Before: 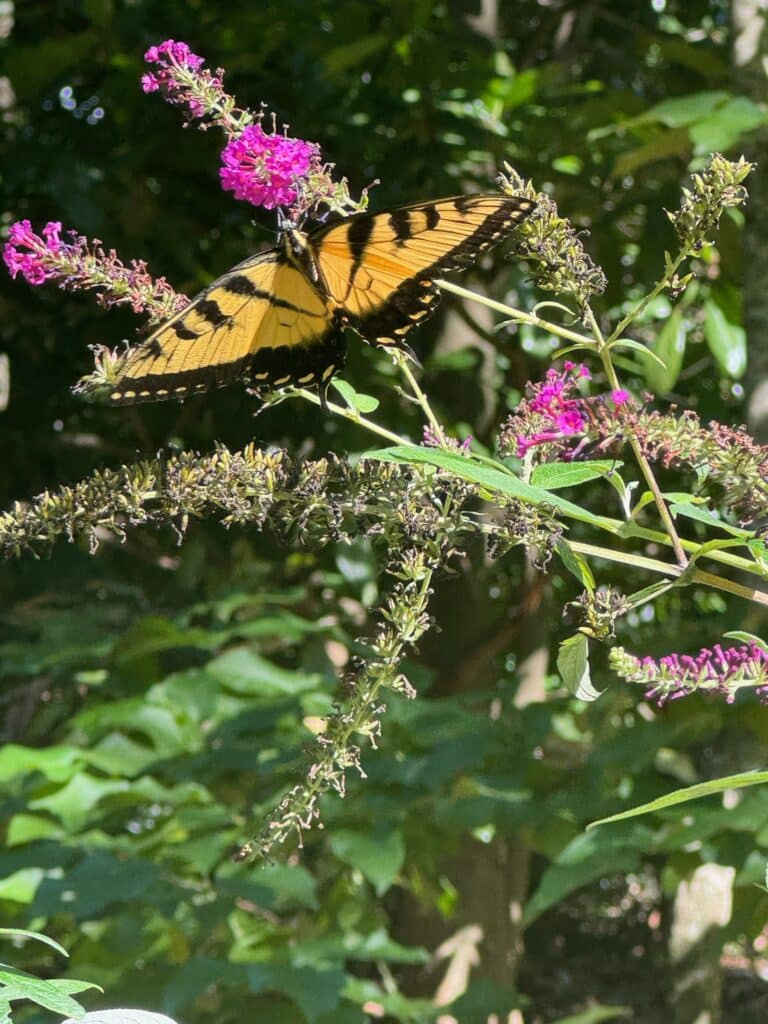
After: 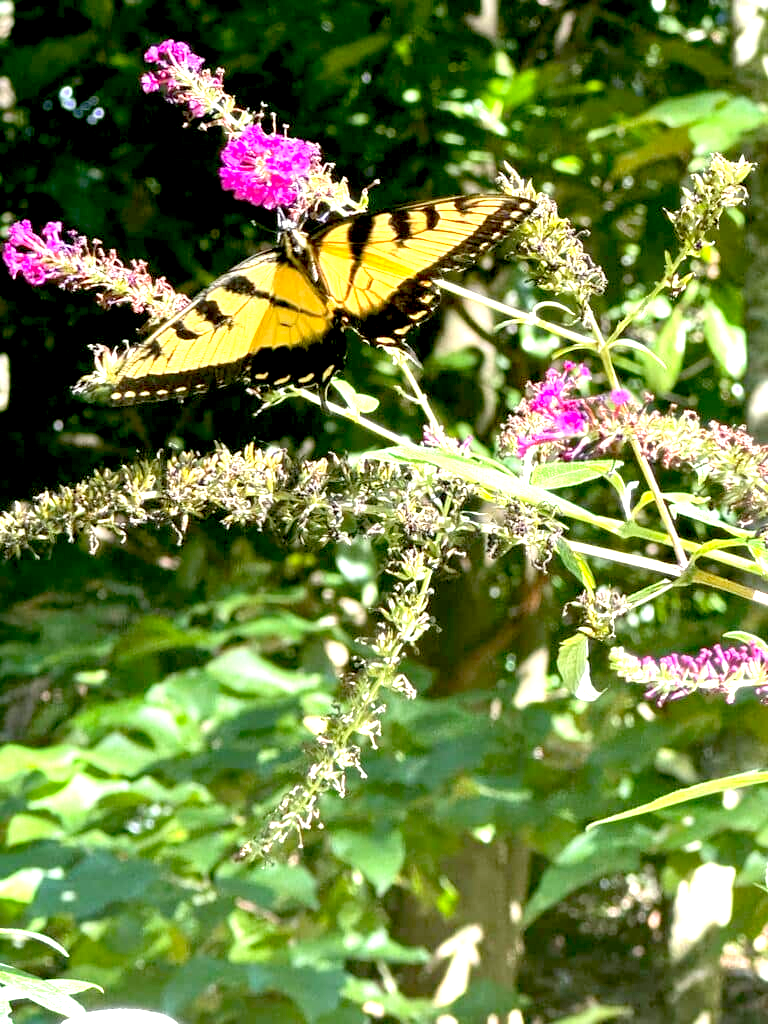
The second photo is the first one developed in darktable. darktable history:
exposure: black level correction 0.008, exposure 1.416 EV, compensate highlight preservation false
